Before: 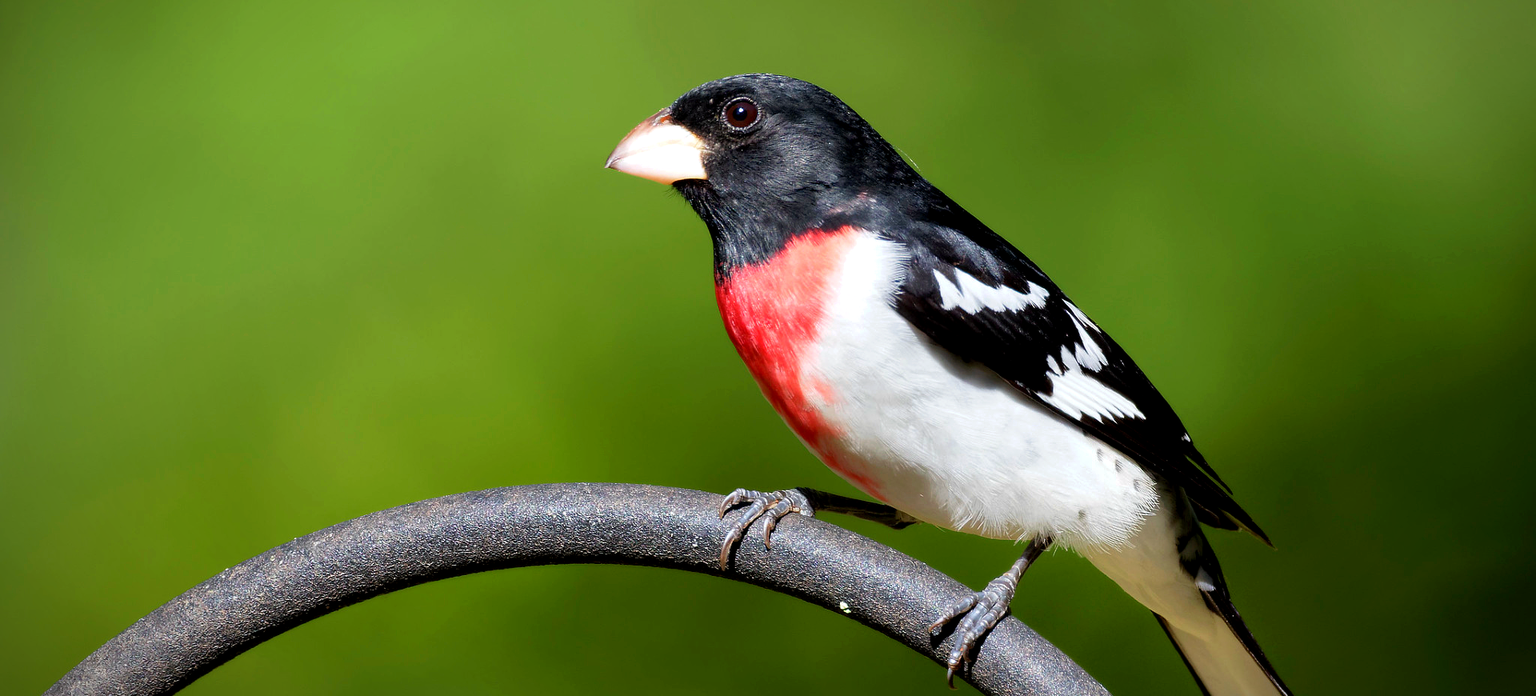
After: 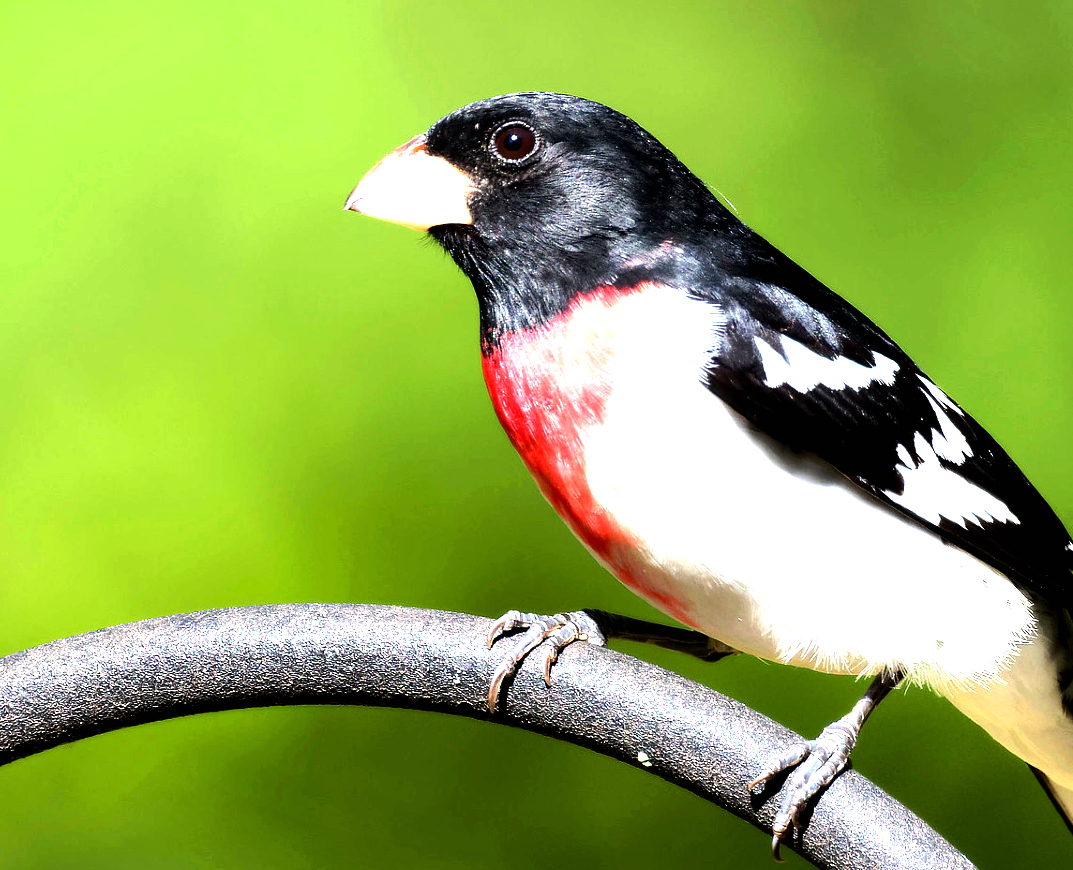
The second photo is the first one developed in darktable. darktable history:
tone equalizer: -8 EV -1.04 EV, -7 EV -1.05 EV, -6 EV -0.883 EV, -5 EV -0.565 EV, -3 EV 0.608 EV, -2 EV 0.85 EV, -1 EV 0.986 EV, +0 EV 1.08 EV, edges refinement/feathering 500, mask exposure compensation -1.57 EV, preserve details no
exposure: black level correction 0, exposure 0.7 EV, compensate exposure bias true, compensate highlight preservation false
crop: left 21.49%, right 22.573%
